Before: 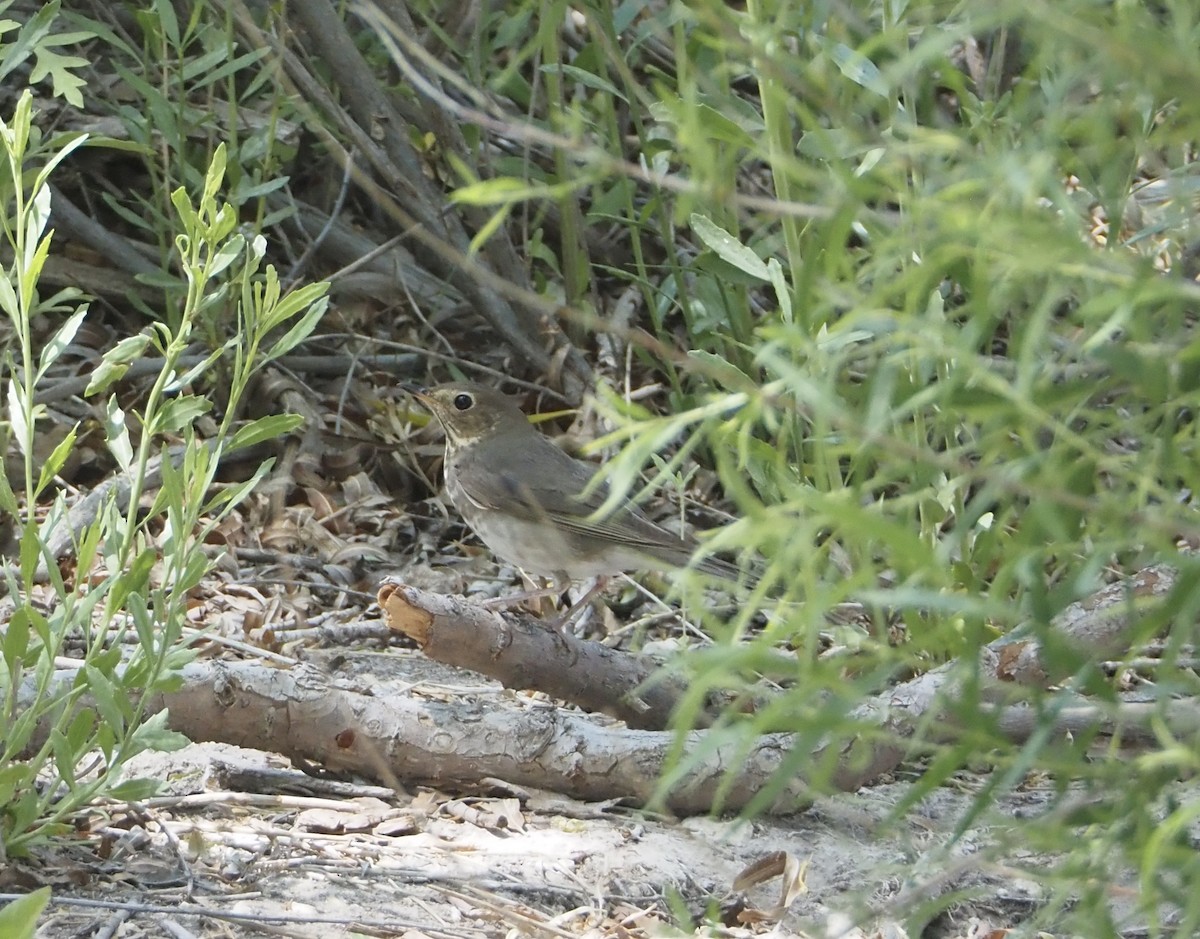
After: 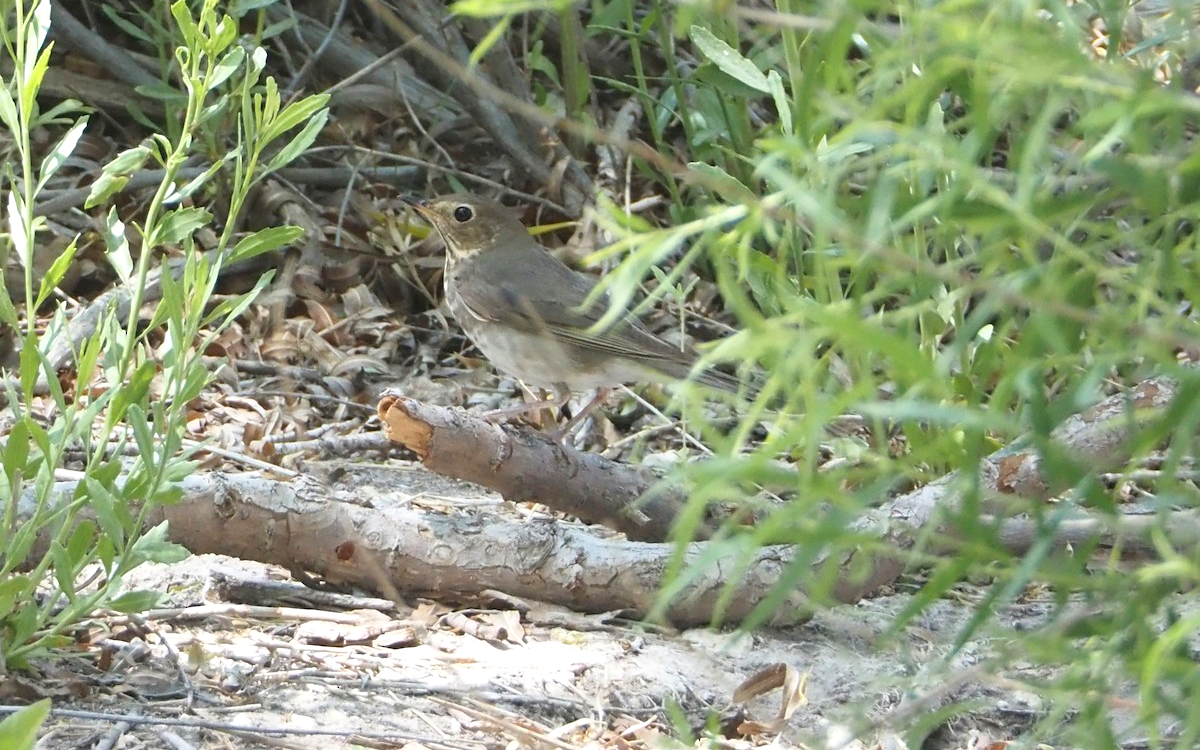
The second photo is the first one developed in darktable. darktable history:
crop and rotate: top 20.073%
exposure: exposure 0.297 EV, compensate exposure bias true, compensate highlight preservation false
